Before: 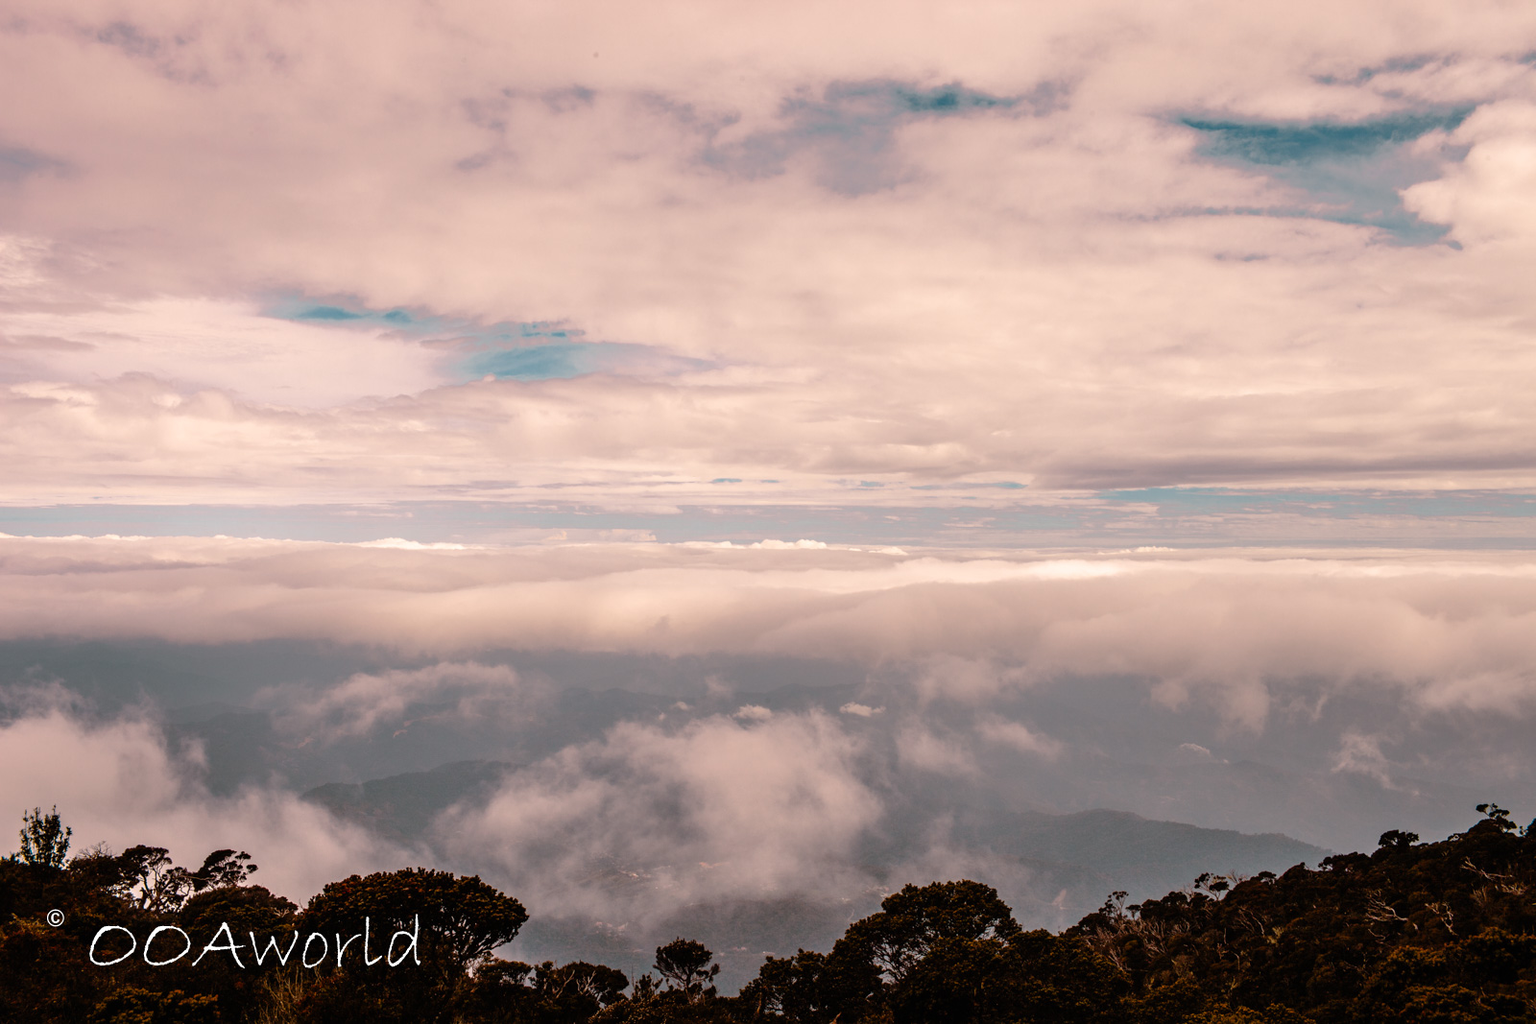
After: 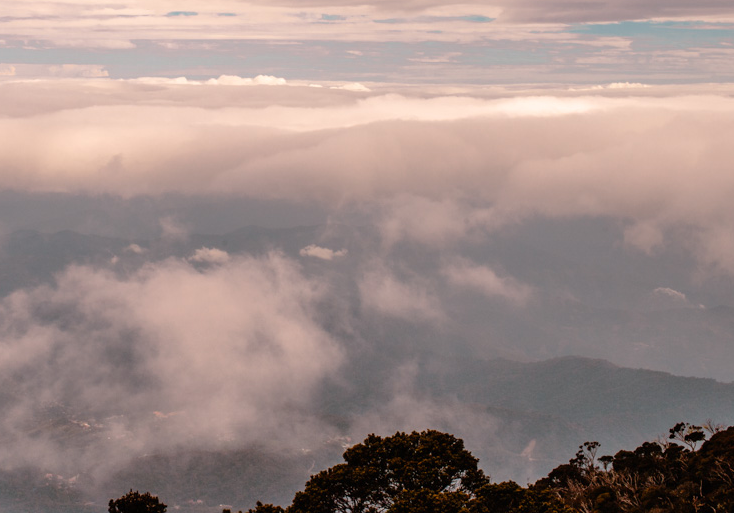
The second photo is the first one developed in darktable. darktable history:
crop: left 35.945%, top 45.692%, right 18.152%, bottom 6.151%
